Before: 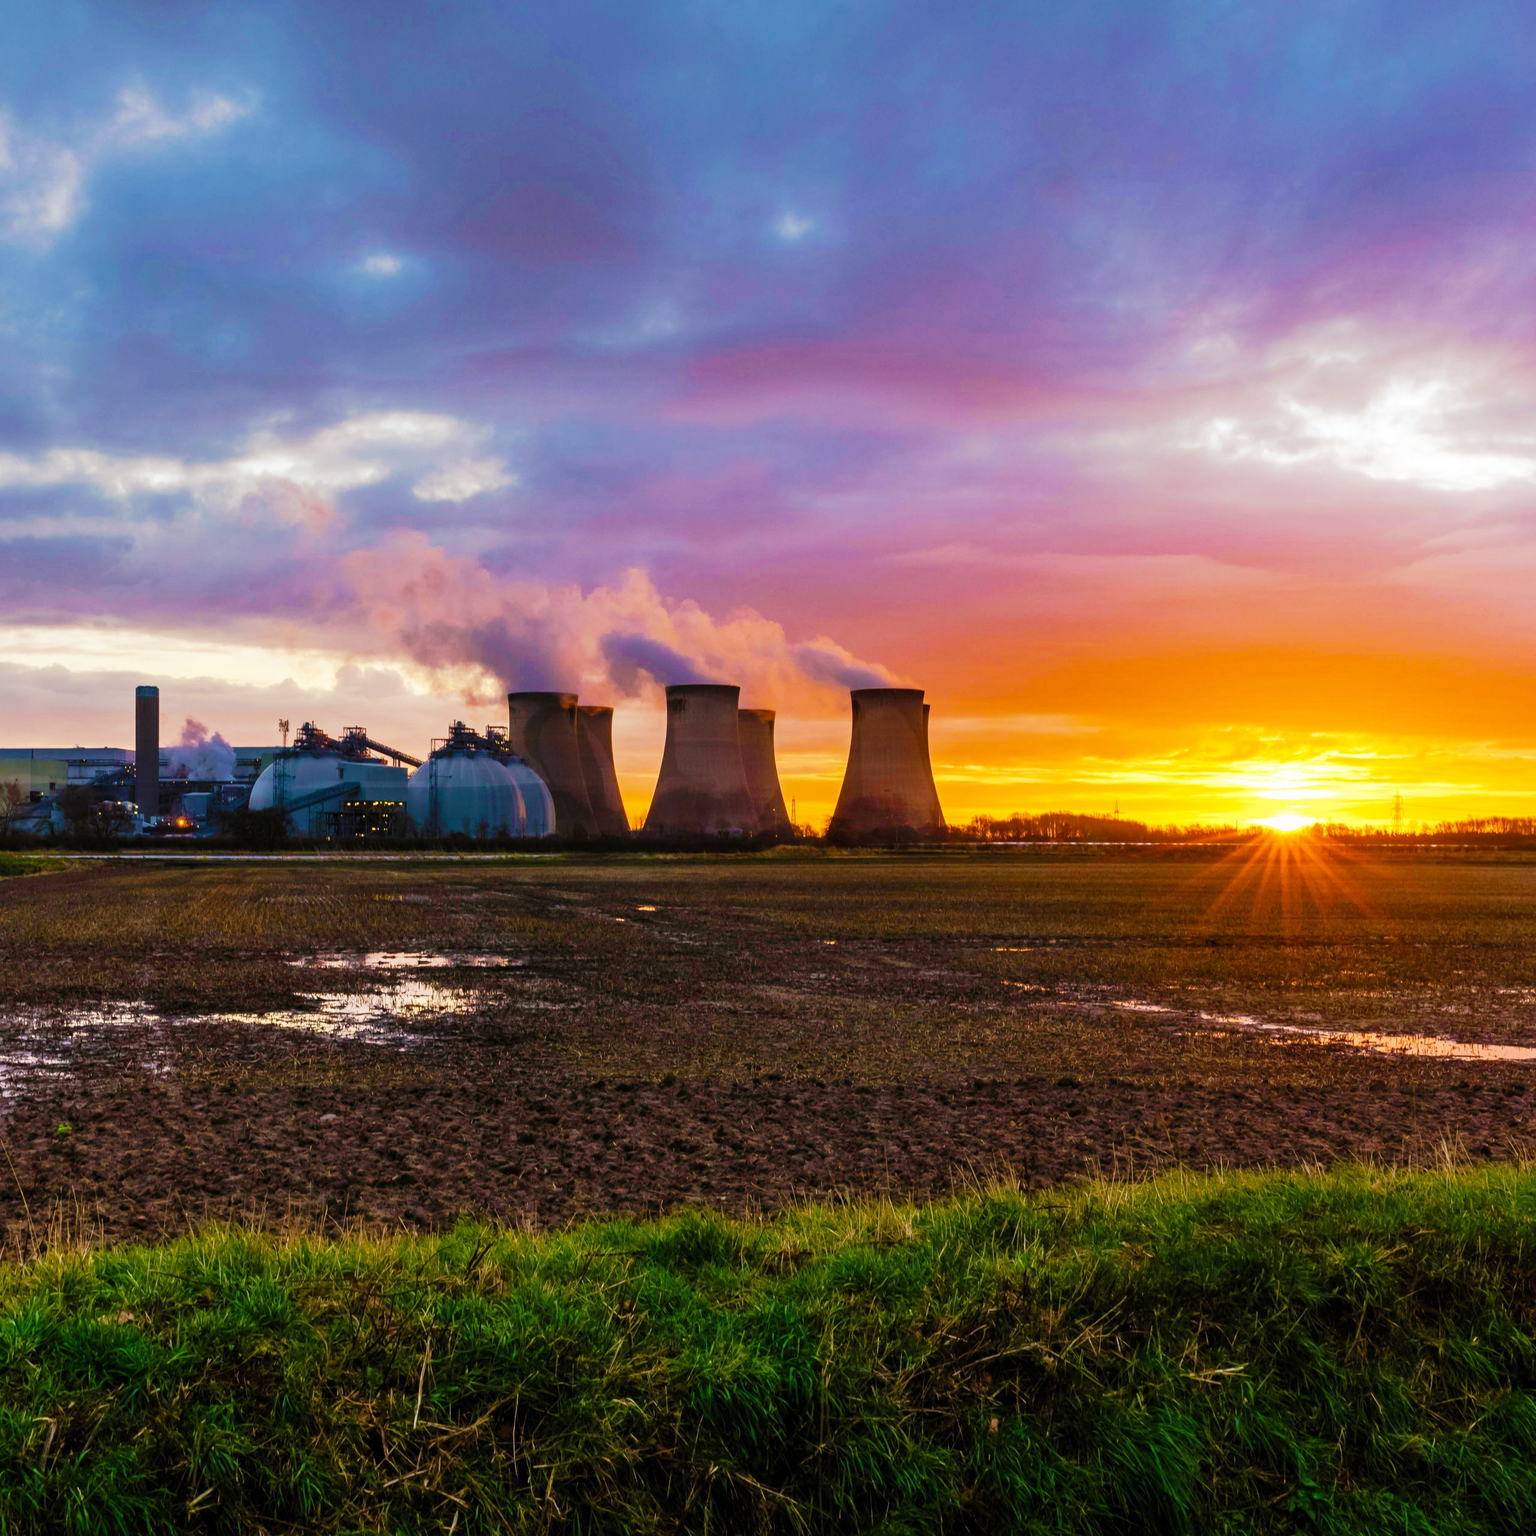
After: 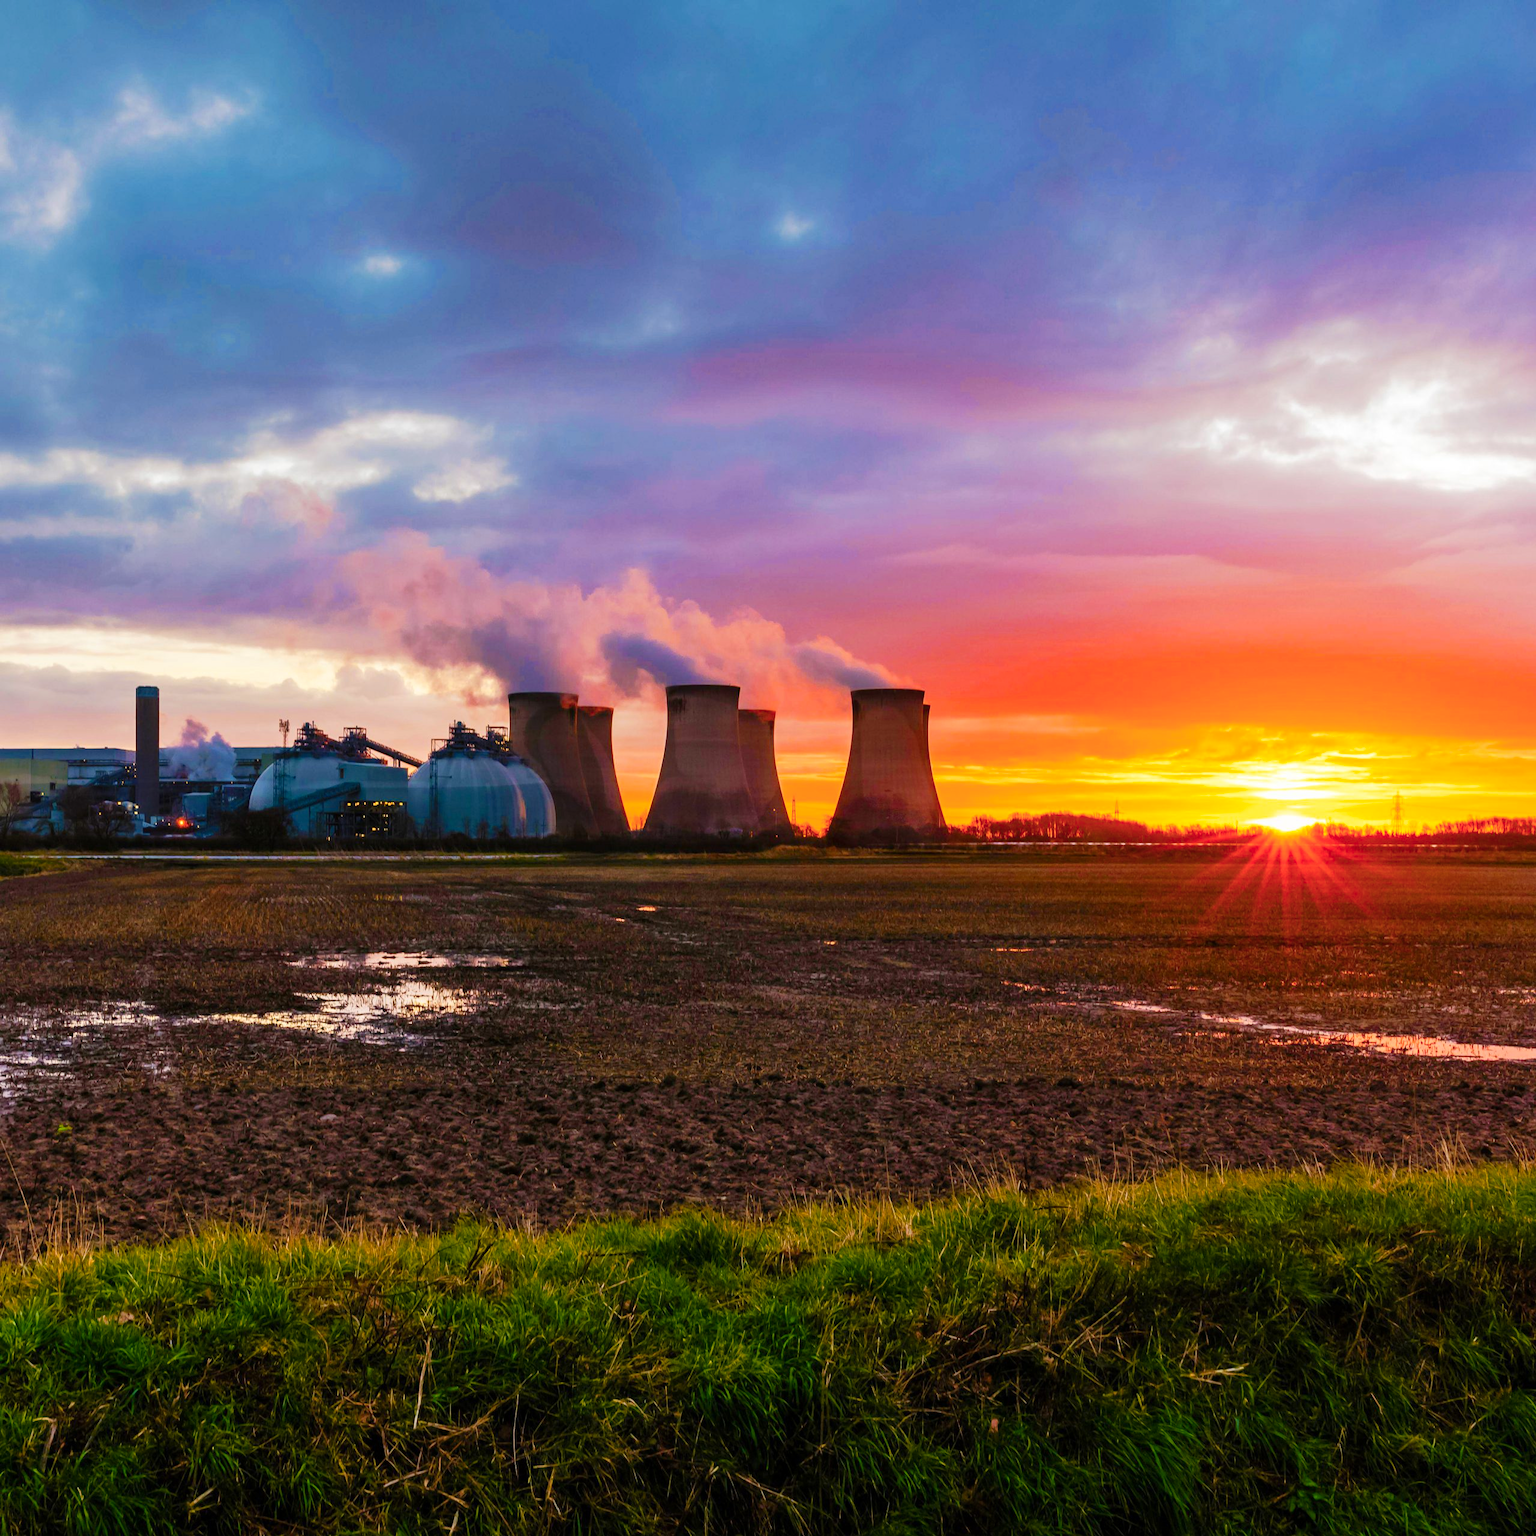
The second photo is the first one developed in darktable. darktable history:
rgb levels: preserve colors max RGB
color zones: curves: ch1 [(0.239, 0.552) (0.75, 0.5)]; ch2 [(0.25, 0.462) (0.749, 0.457)], mix 25.94%
